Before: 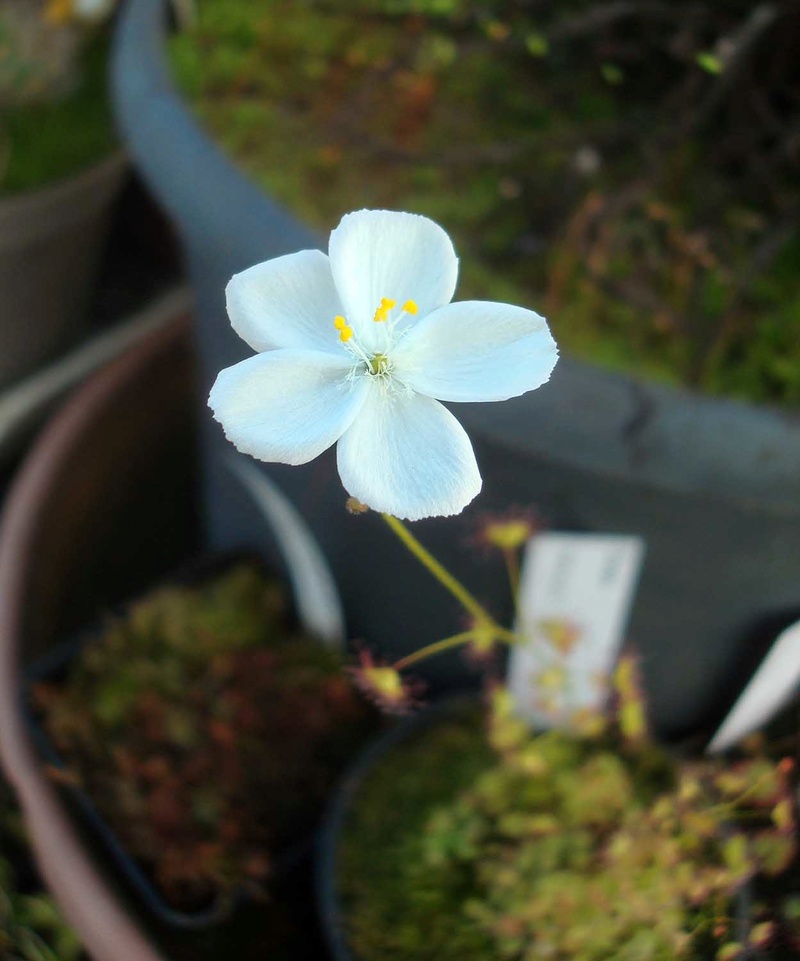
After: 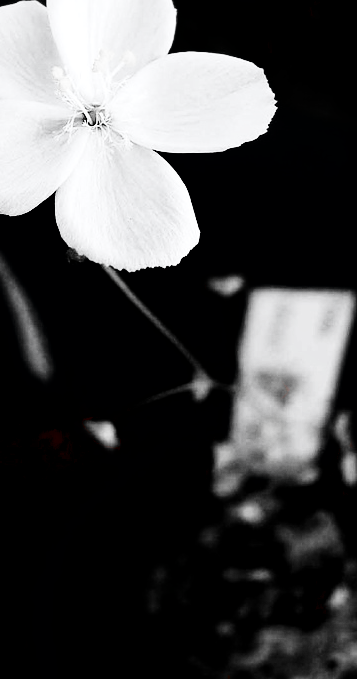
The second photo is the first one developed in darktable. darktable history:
color correction: highlights a* 21.48, highlights b* 19.65
crop: left 35.375%, top 25.924%, right 19.977%, bottom 3.374%
local contrast: mode bilateral grid, contrast 20, coarseness 51, detail 129%, midtone range 0.2
color zones: curves: ch1 [(0, 0.006) (0.094, 0.285) (0.171, 0.001) (0.429, 0.001) (0.571, 0.003) (0.714, 0.004) (0.857, 0.004) (1, 0.006)]
color calibration: illuminant as shot in camera, x 0.44, y 0.413, temperature 2880.76 K
contrast brightness saturation: contrast 0.766, brightness -0.983, saturation 0.984
haze removal: compatibility mode true, adaptive false
